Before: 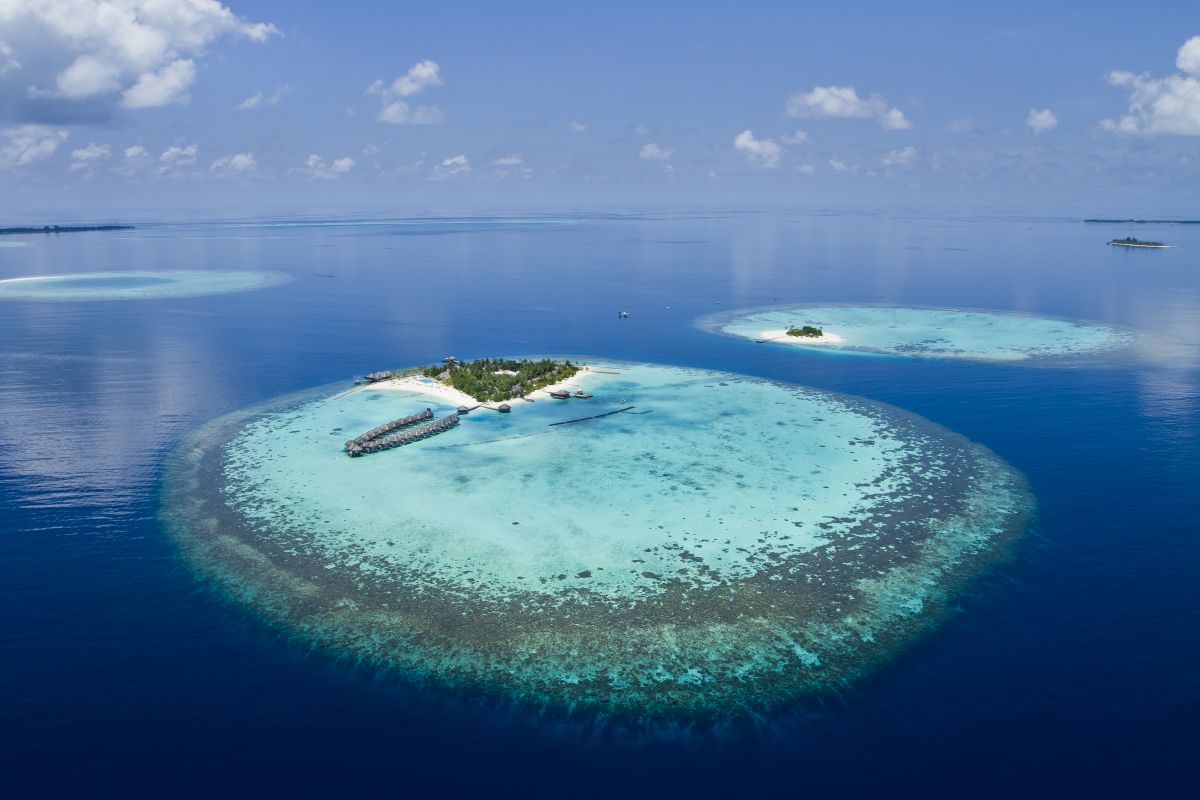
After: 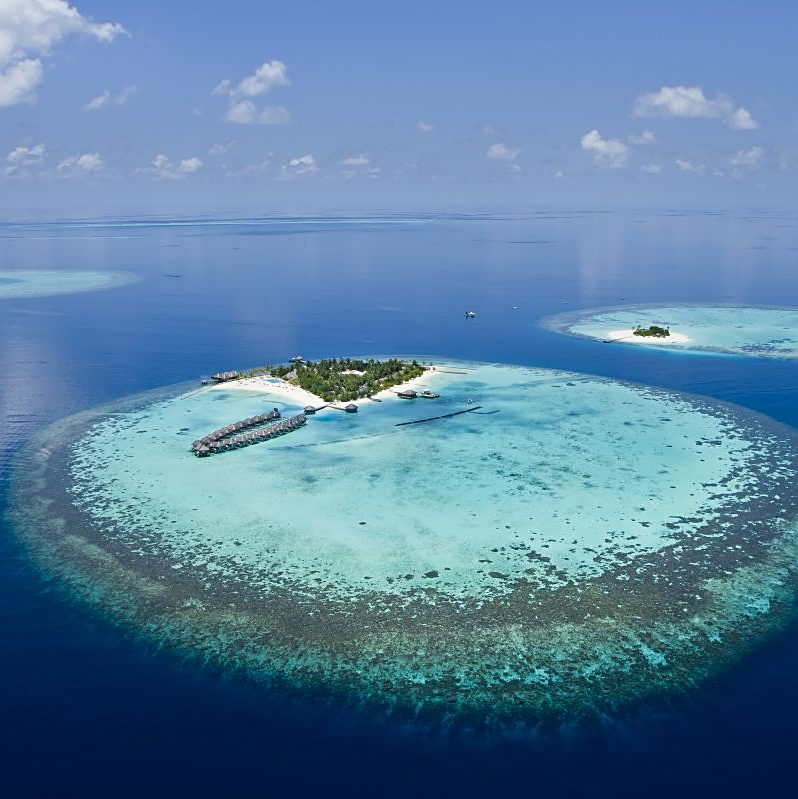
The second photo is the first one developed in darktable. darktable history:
crop and rotate: left 12.832%, right 20.665%
sharpen: on, module defaults
